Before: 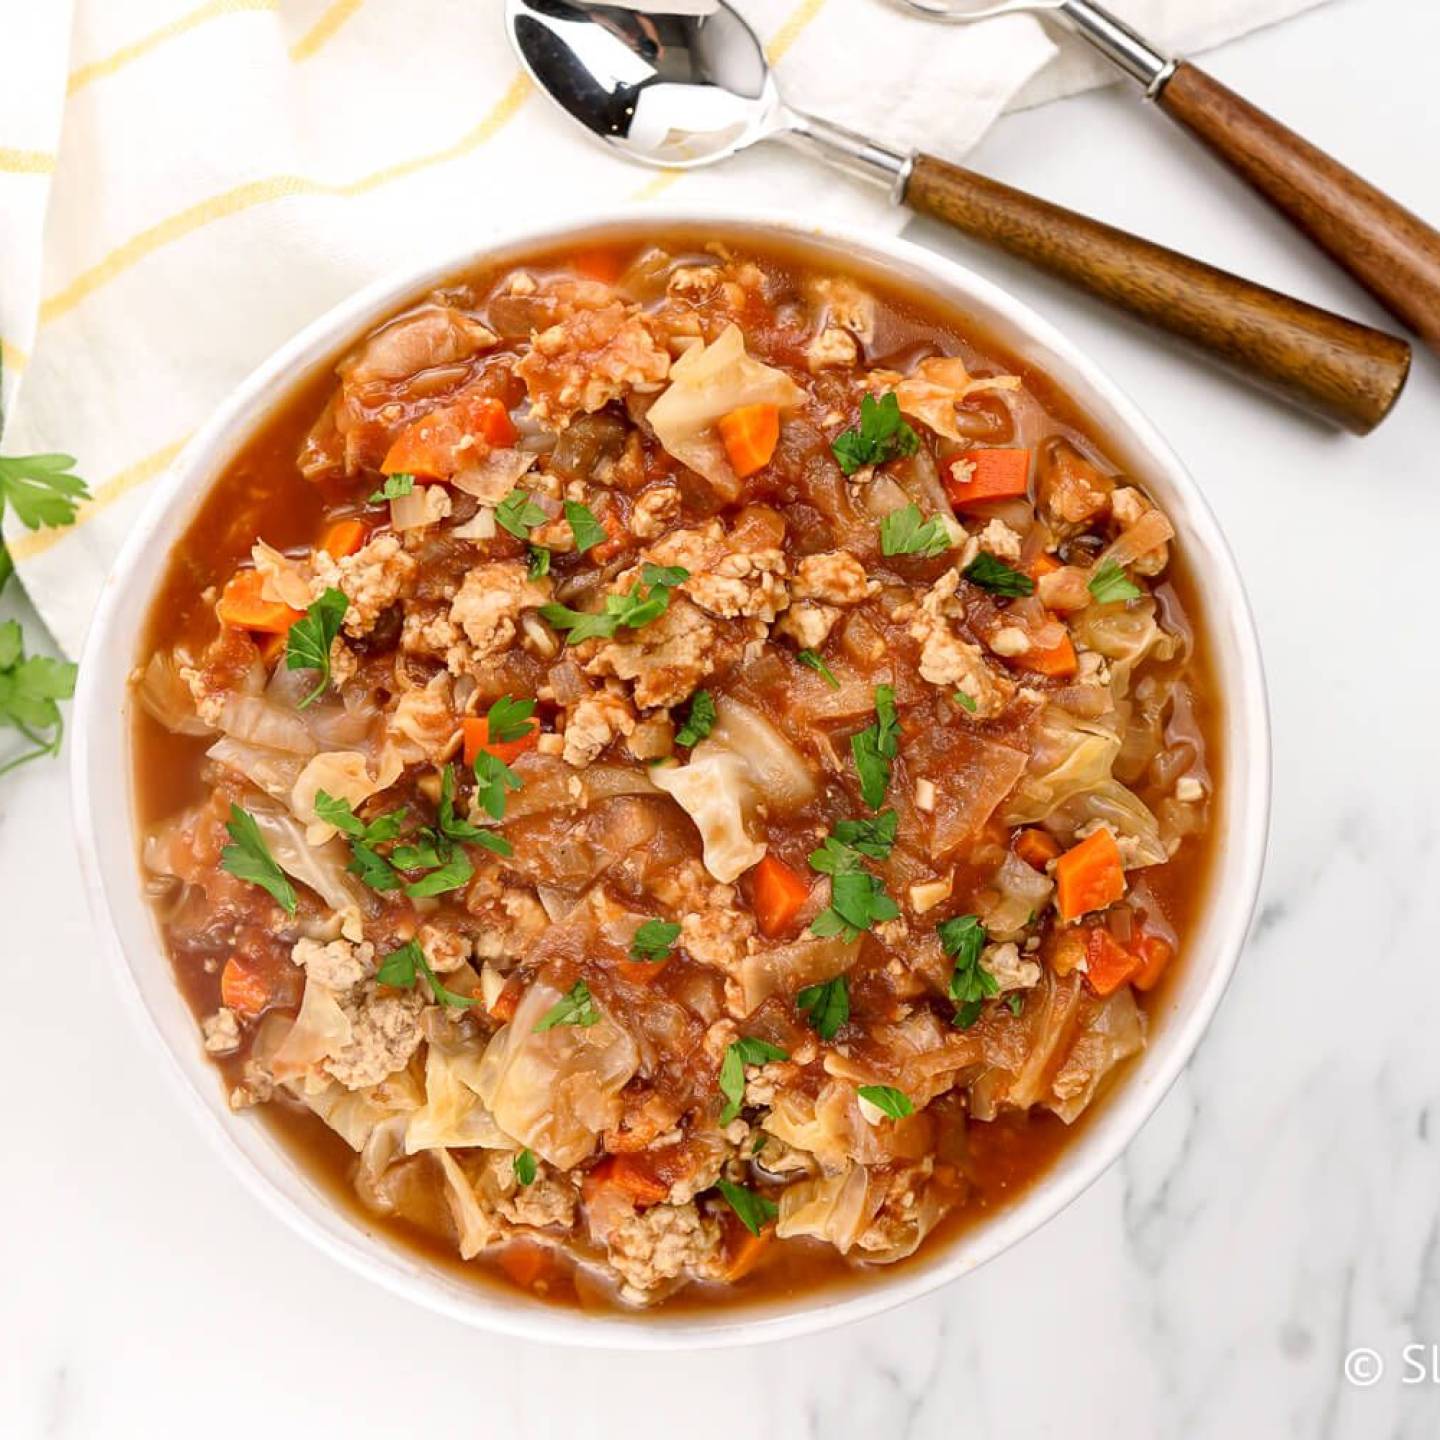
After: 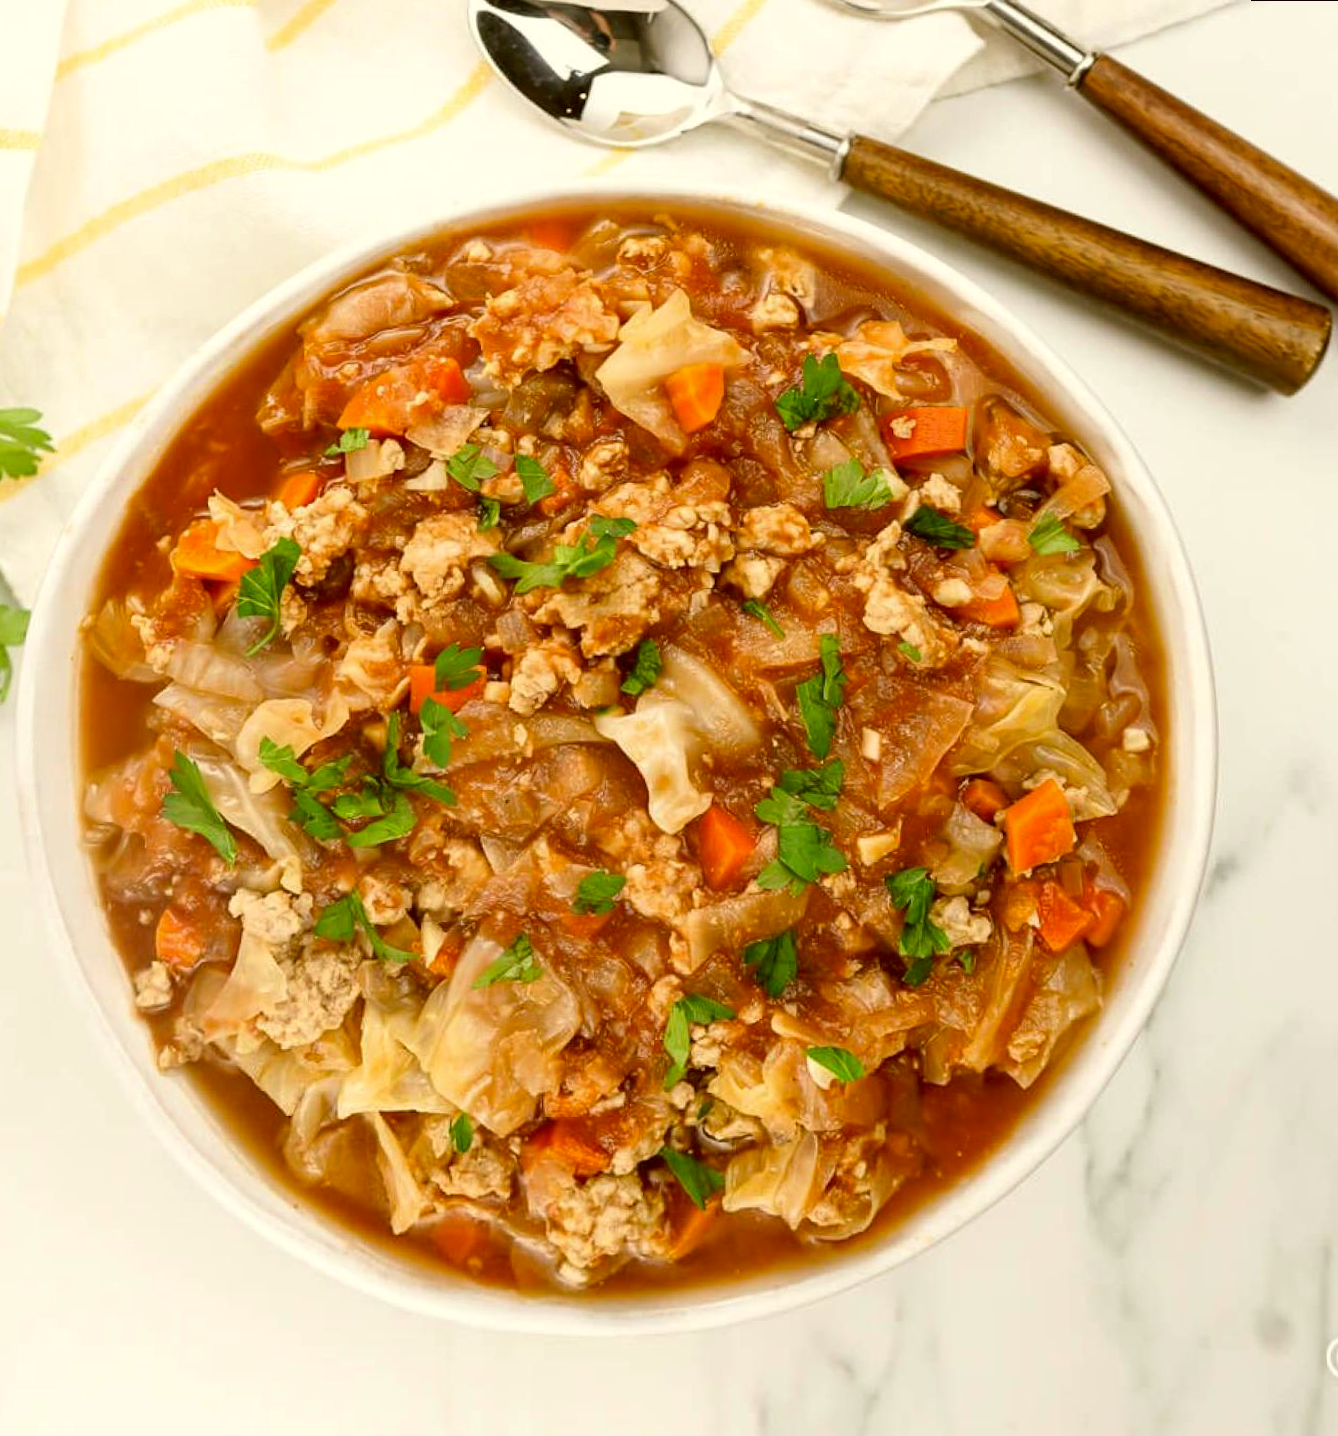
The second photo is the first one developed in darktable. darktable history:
rotate and perspective: rotation 0.215°, lens shift (vertical) -0.139, crop left 0.069, crop right 0.939, crop top 0.002, crop bottom 0.996
color correction: highlights a* -1.43, highlights b* 10.12, shadows a* 0.395, shadows b* 19.35
